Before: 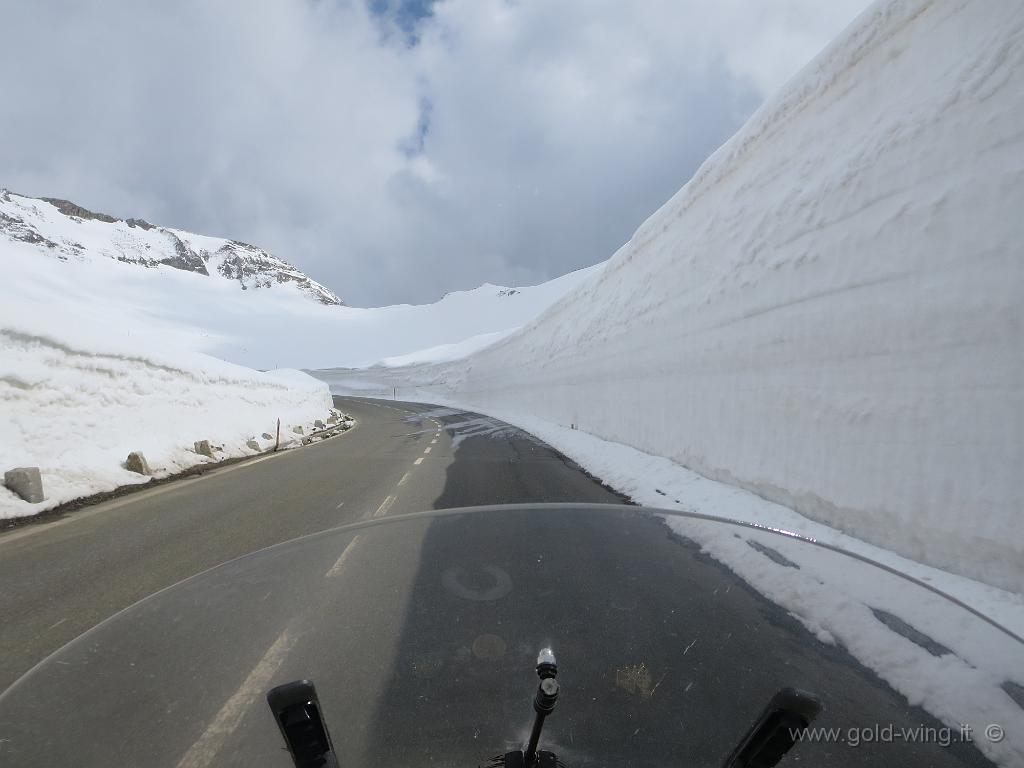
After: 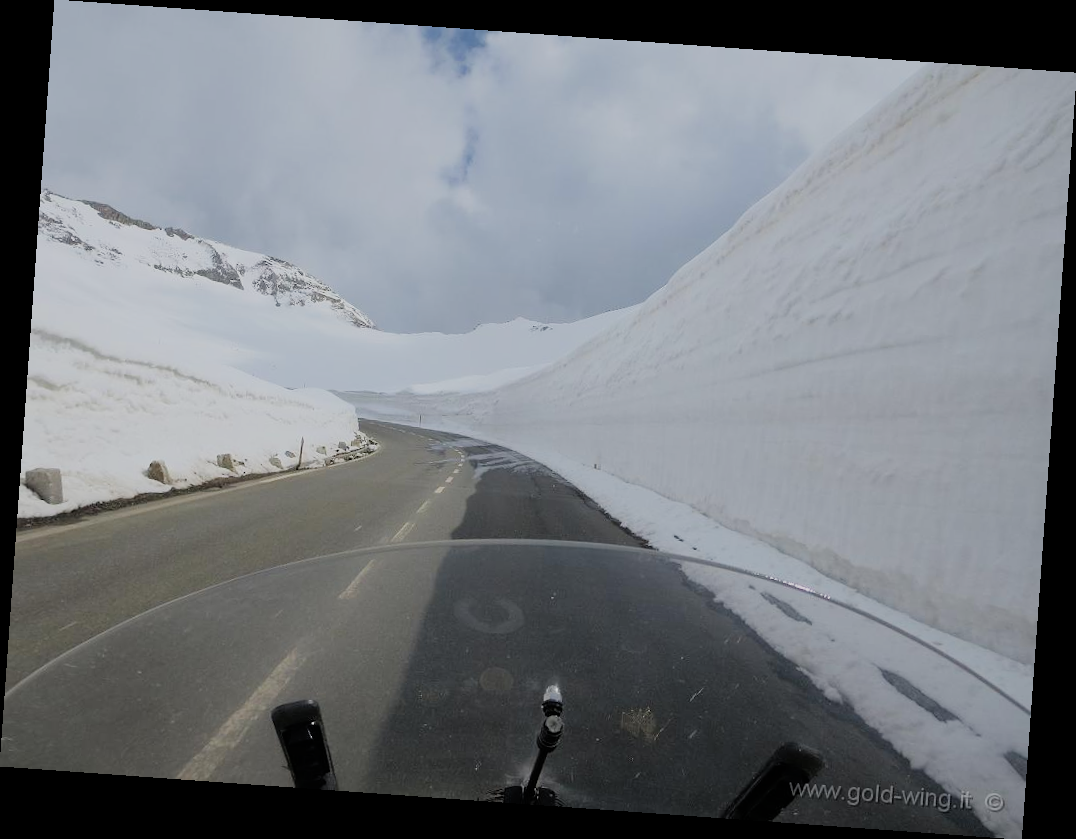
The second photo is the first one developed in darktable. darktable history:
filmic rgb: black relative exposure -16 EV, white relative exposure 6.92 EV, hardness 4.7
rotate and perspective: rotation 4.1°, automatic cropping off
